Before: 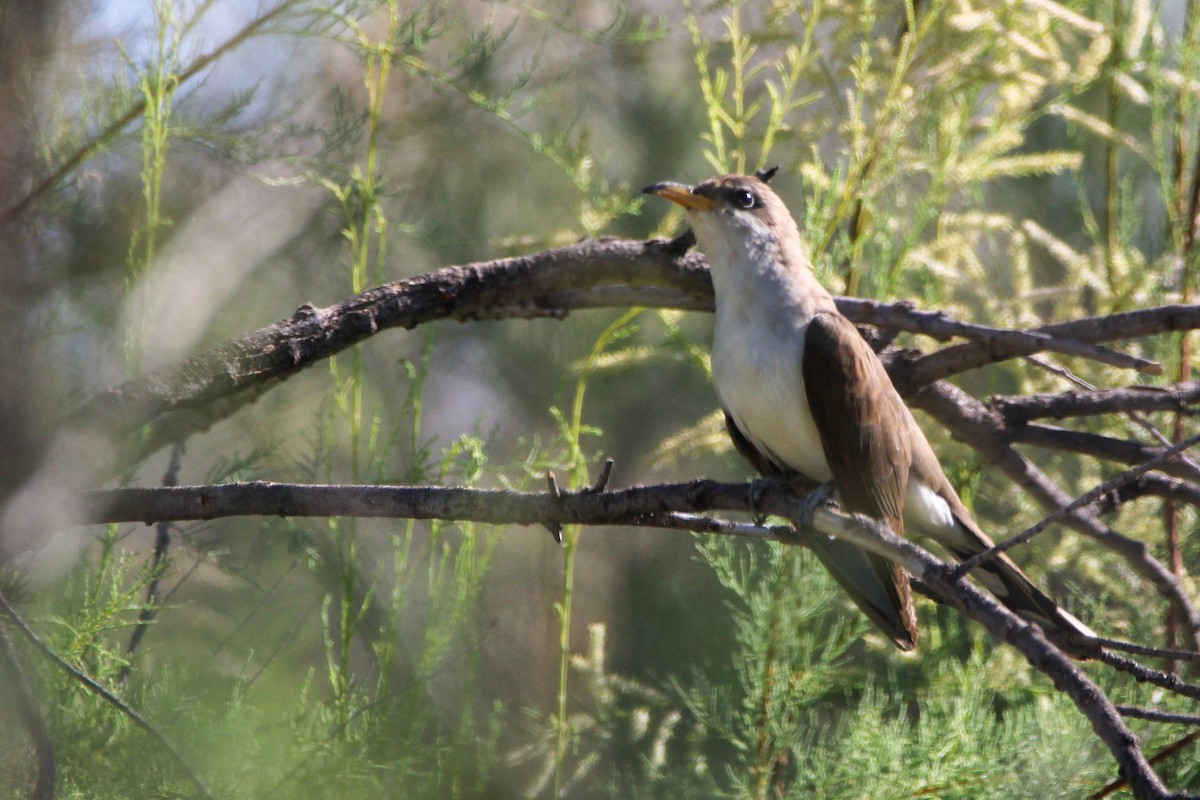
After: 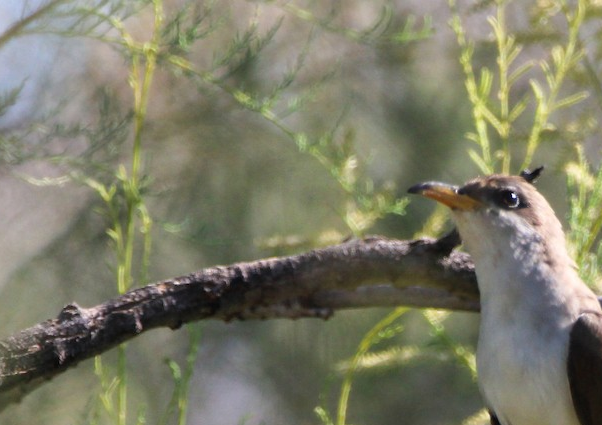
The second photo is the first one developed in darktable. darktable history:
crop: left 19.603%, right 30.222%, bottom 46.86%
